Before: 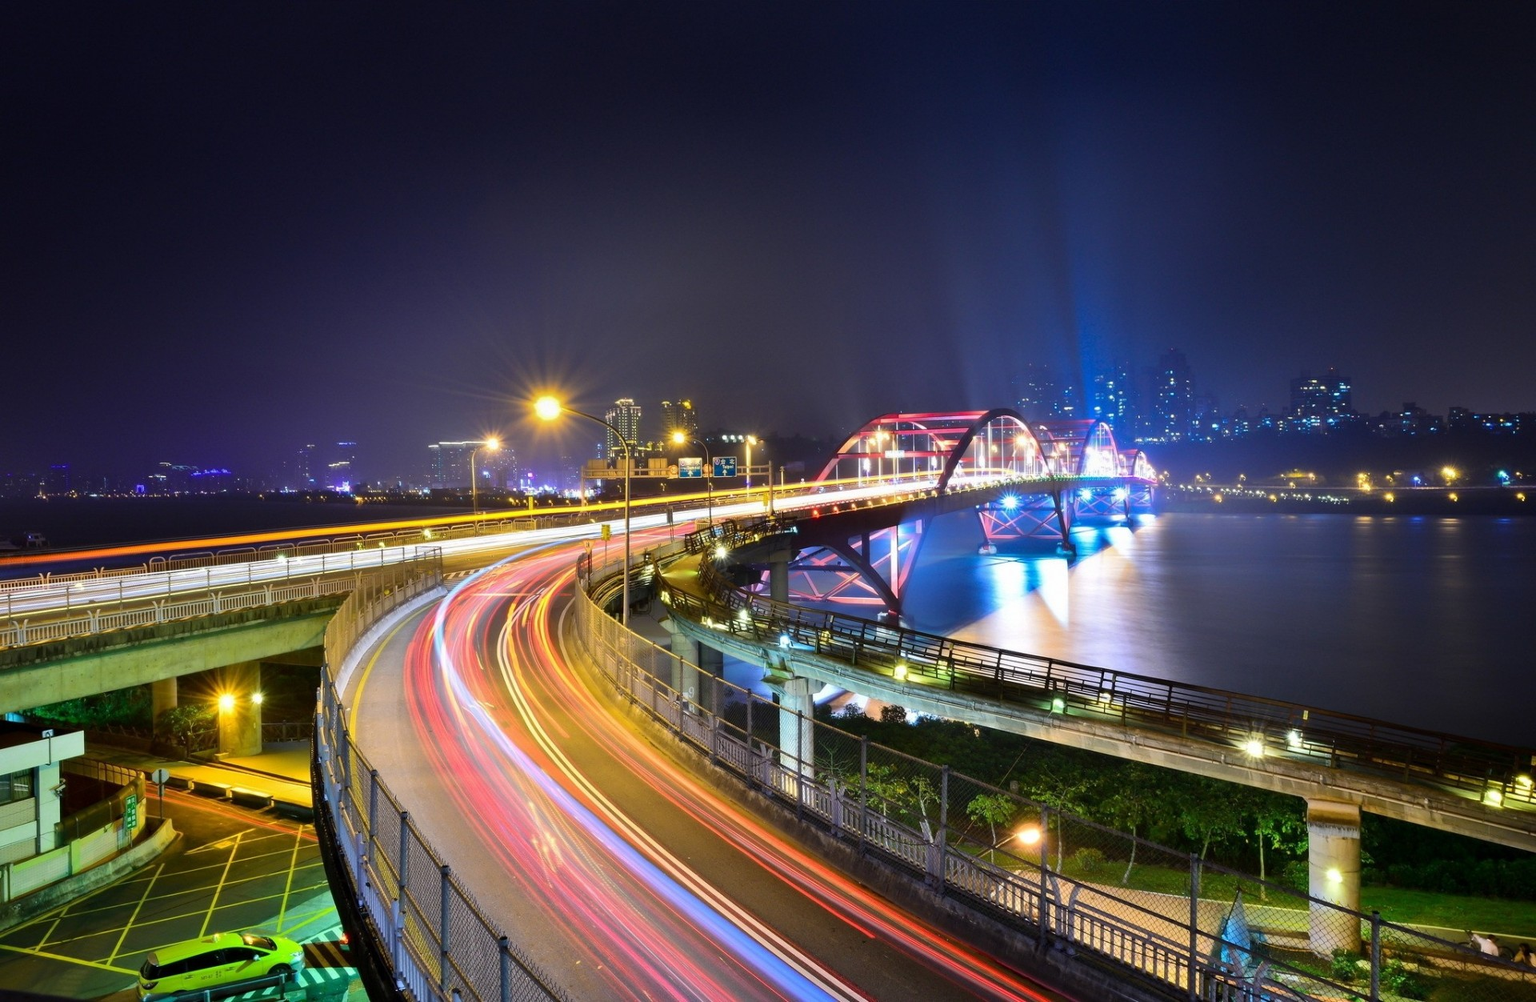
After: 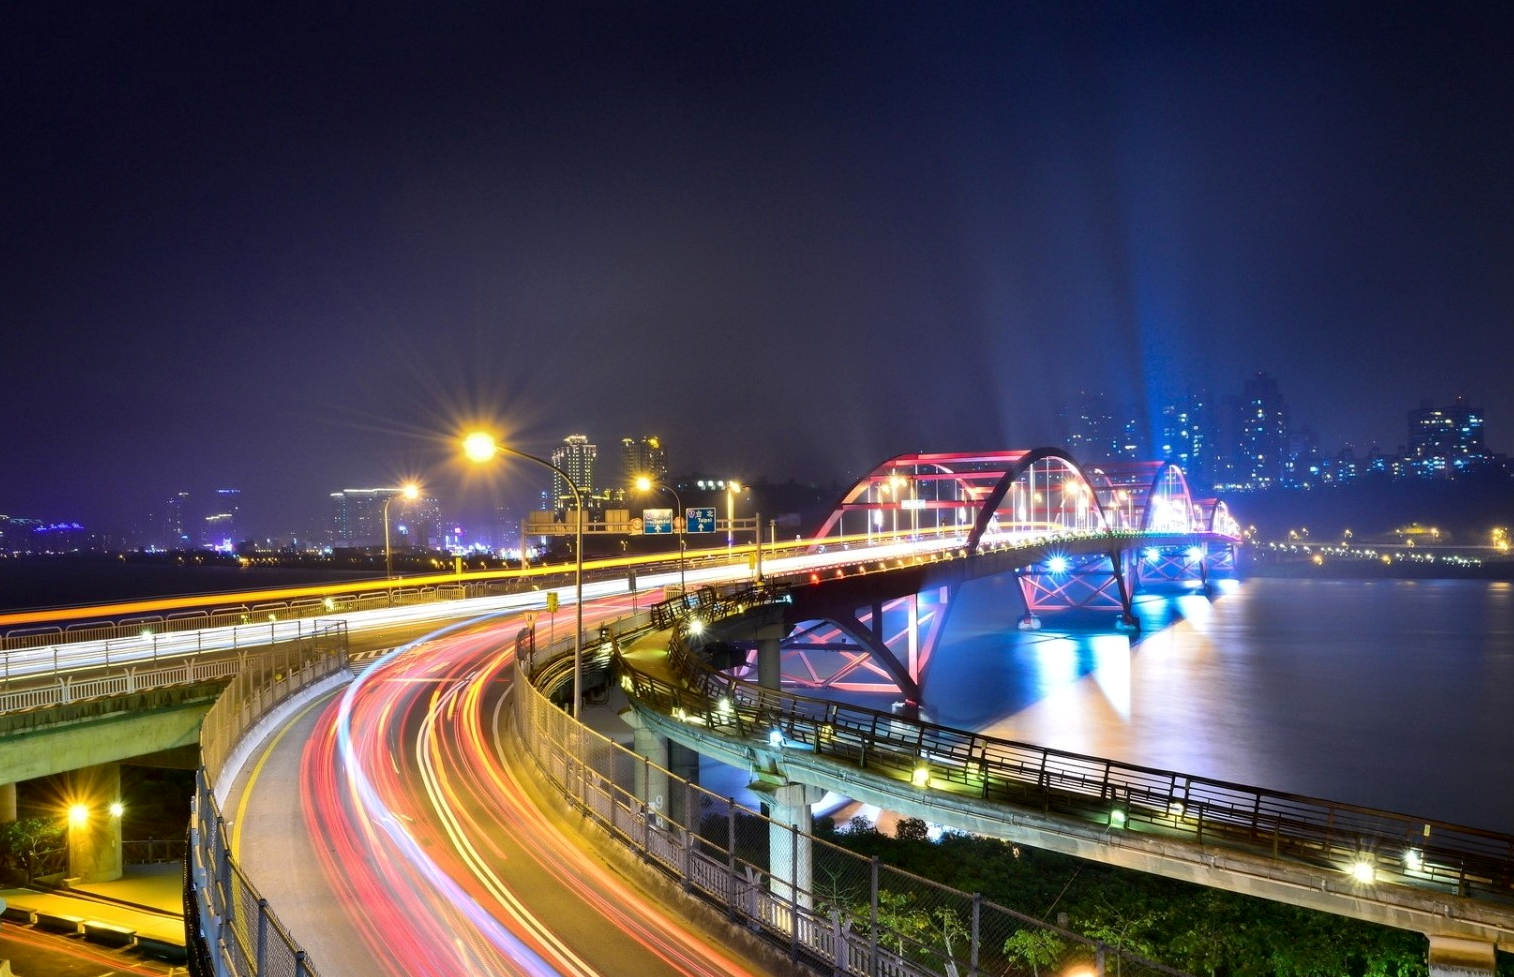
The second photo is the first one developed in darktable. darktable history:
crop and rotate: left 10.714%, top 5.037%, right 10.402%, bottom 16.891%
local contrast: mode bilateral grid, contrast 20, coarseness 51, detail 119%, midtone range 0.2
tone equalizer: on, module defaults
exposure: black level correction 0.001, compensate highlight preservation false
